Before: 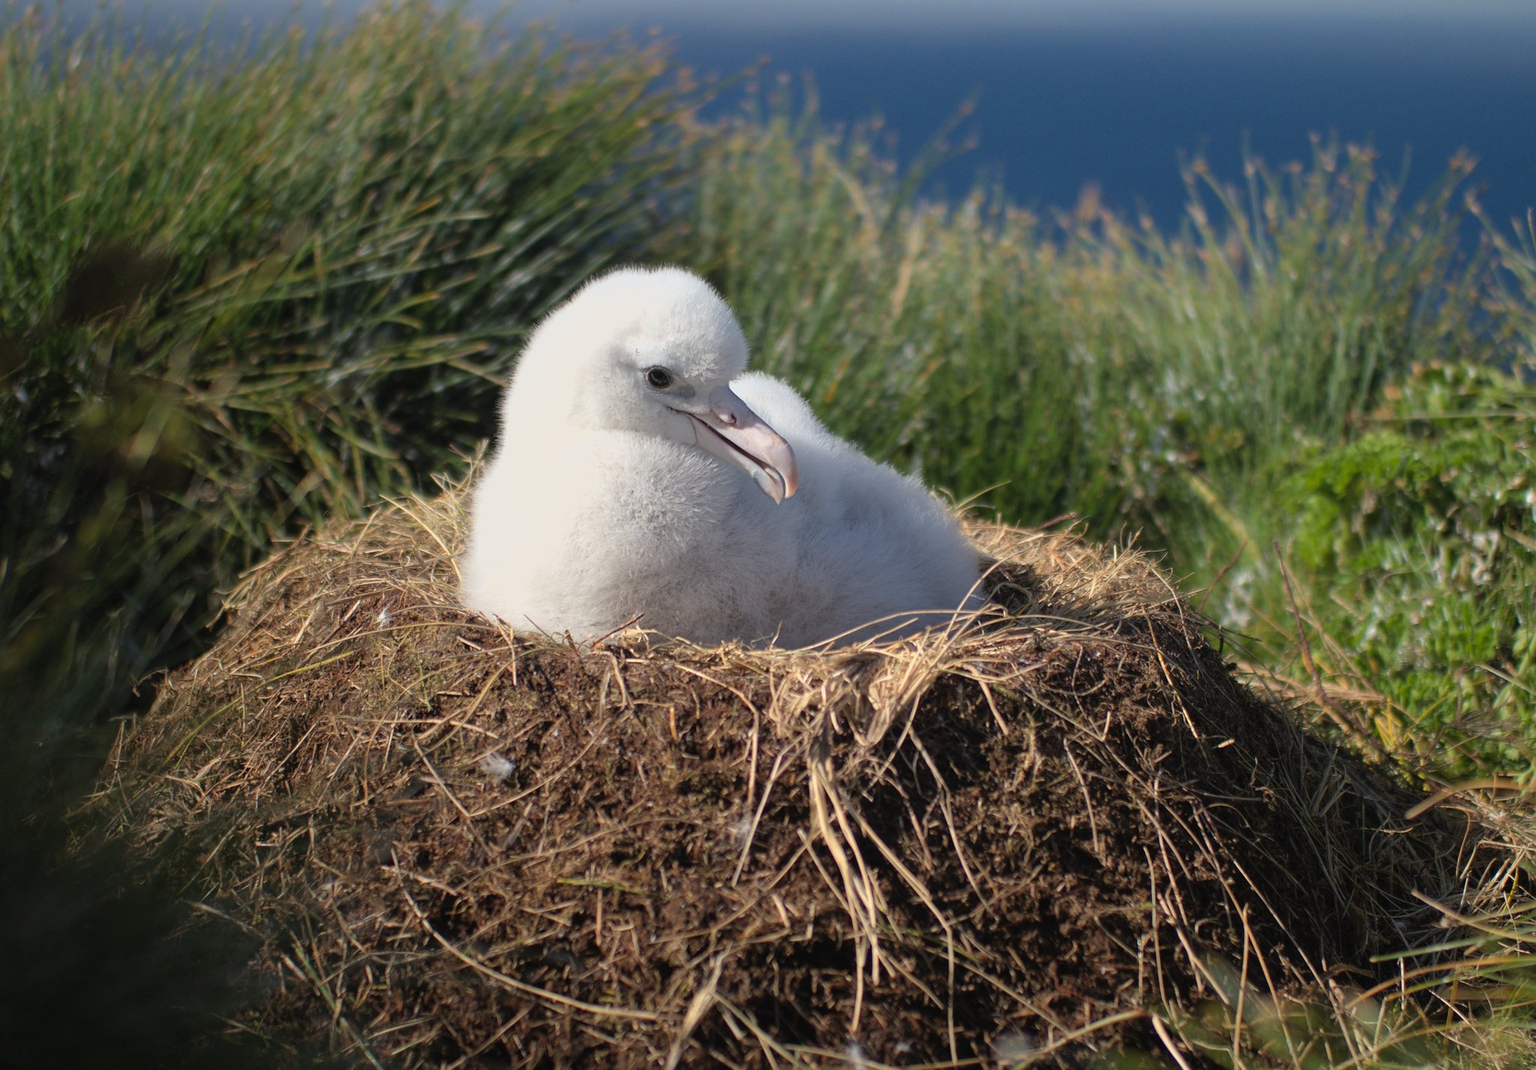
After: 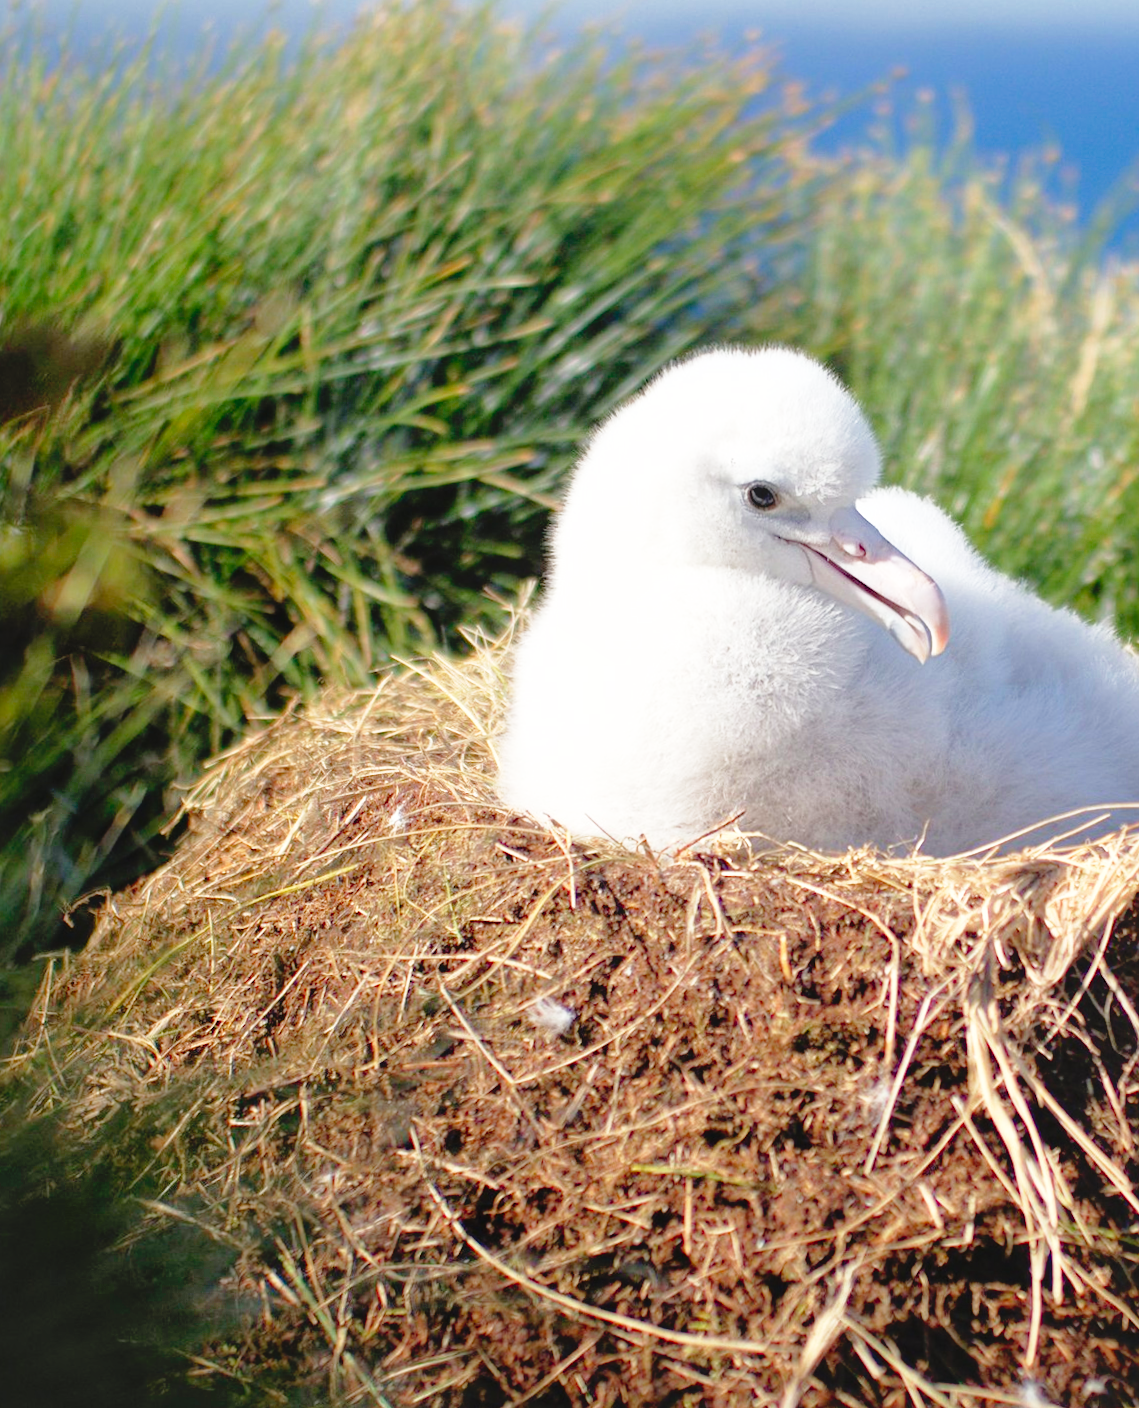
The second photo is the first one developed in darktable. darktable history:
shadows and highlights: shadows 62.66, white point adjustment 0.37, highlights -34.44, compress 83.82%
tone curve: curves: ch0 [(0, 0) (0.004, 0.008) (0.077, 0.156) (0.169, 0.29) (0.774, 0.774) (1, 1)], color space Lab, linked channels, preserve colors none
rotate and perspective: rotation -0.45°, automatic cropping original format, crop left 0.008, crop right 0.992, crop top 0.012, crop bottom 0.988
base curve: curves: ch0 [(0, 0) (0.012, 0.01) (0.073, 0.168) (0.31, 0.711) (0.645, 0.957) (1, 1)], preserve colors none
crop: left 5.114%, right 38.589%
